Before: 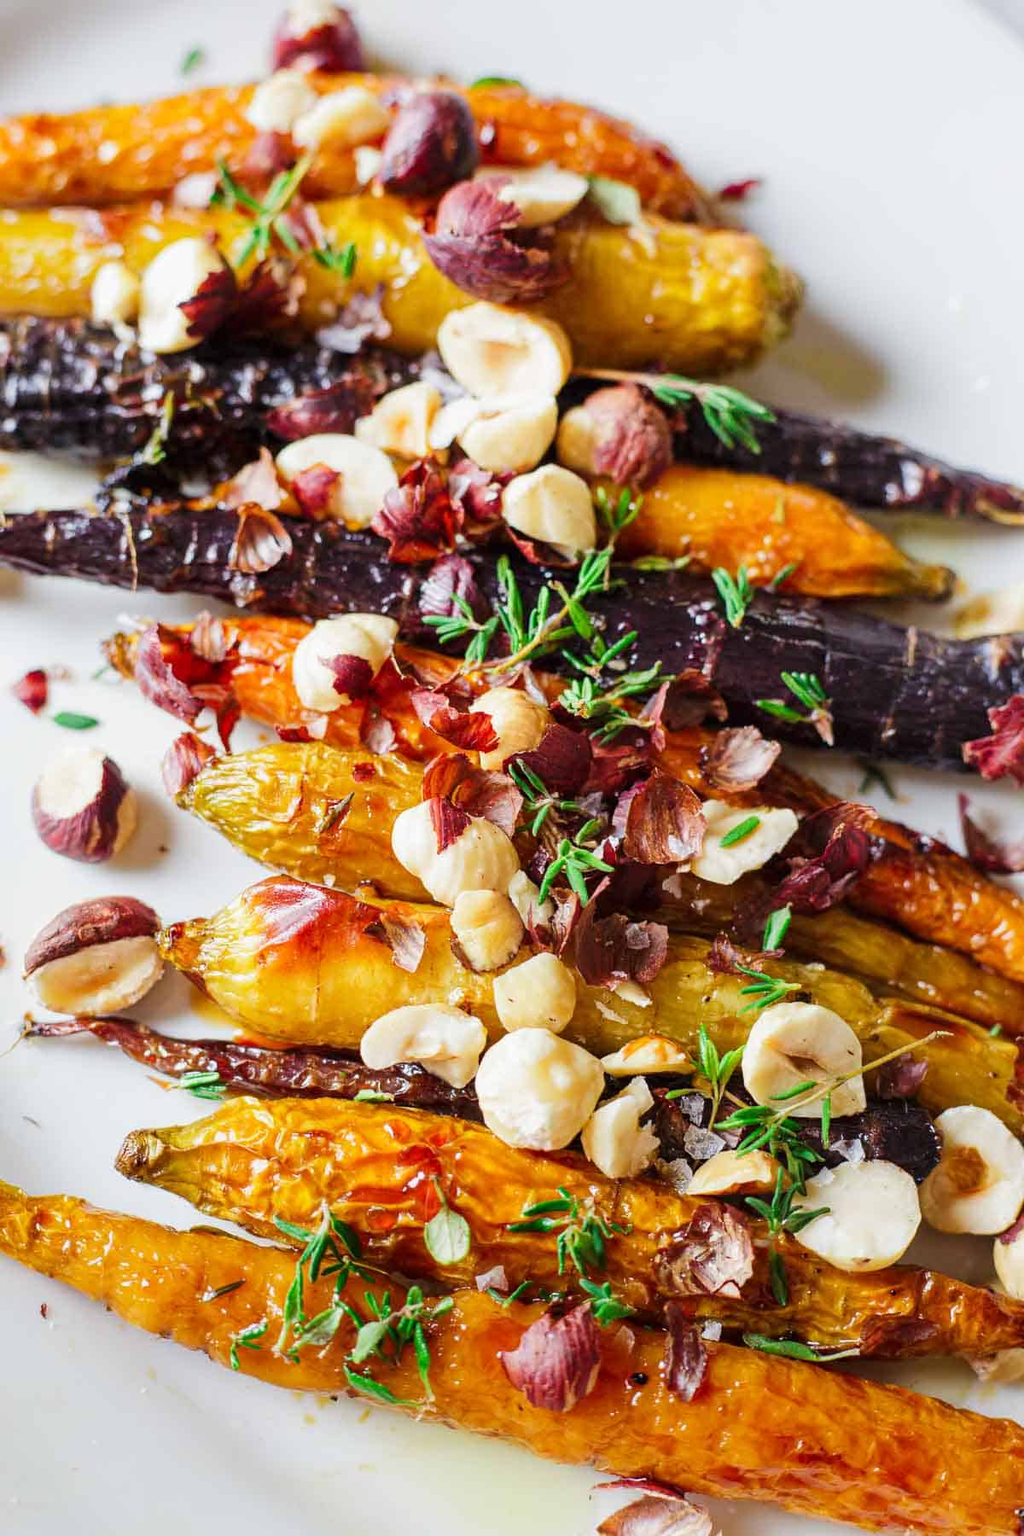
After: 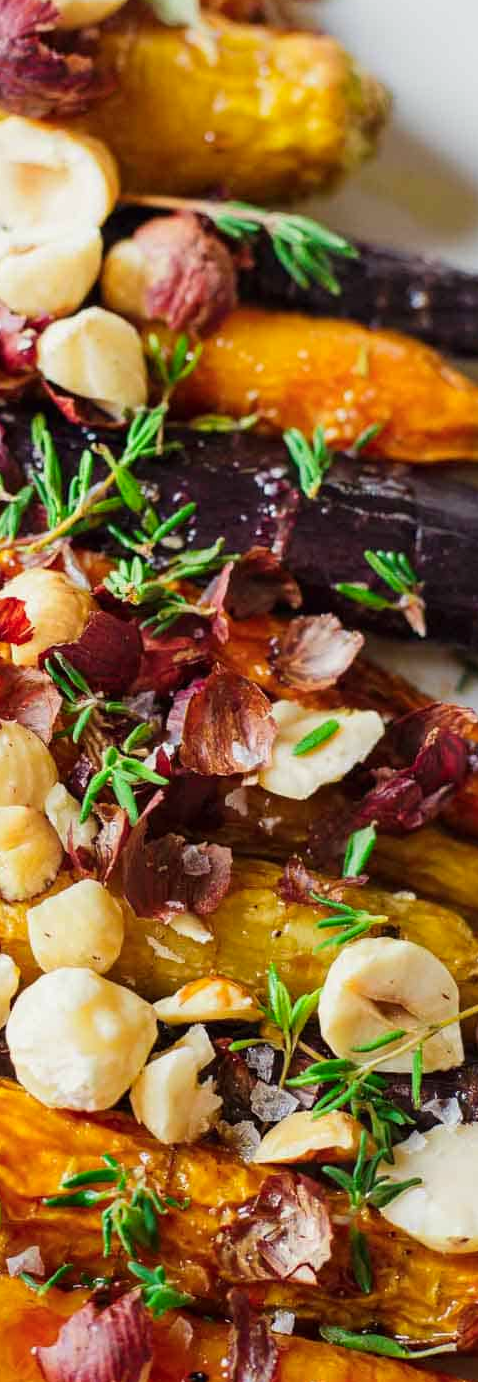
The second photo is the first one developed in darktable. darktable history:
color calibration: output R [0.999, 0.026, -0.11, 0], output G [-0.019, 1.037, -0.099, 0], output B [0.022, -0.023, 0.902, 0], illuminant same as pipeline (D50), adaptation XYZ, x 0.345, y 0.357, temperature 5017.86 K
crop: left 45.976%, top 13.174%, right 14.151%, bottom 10.025%
